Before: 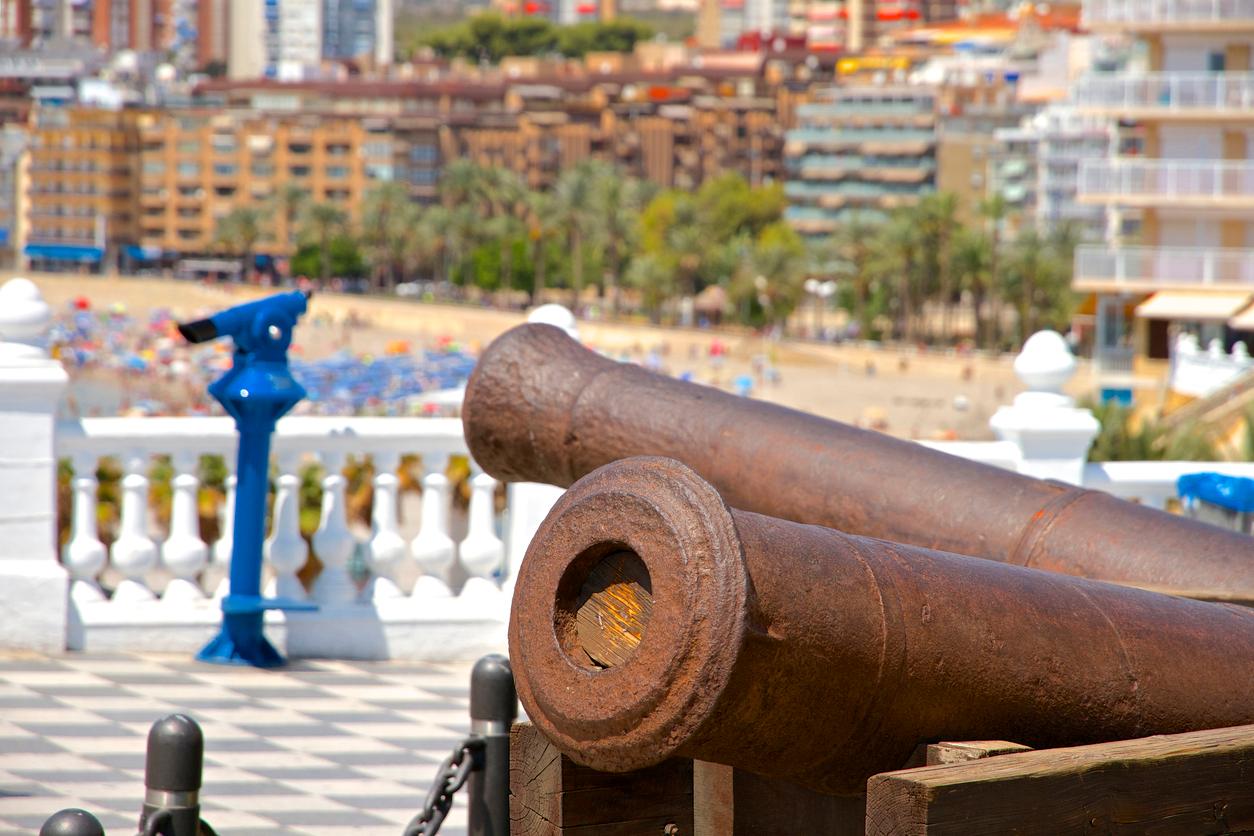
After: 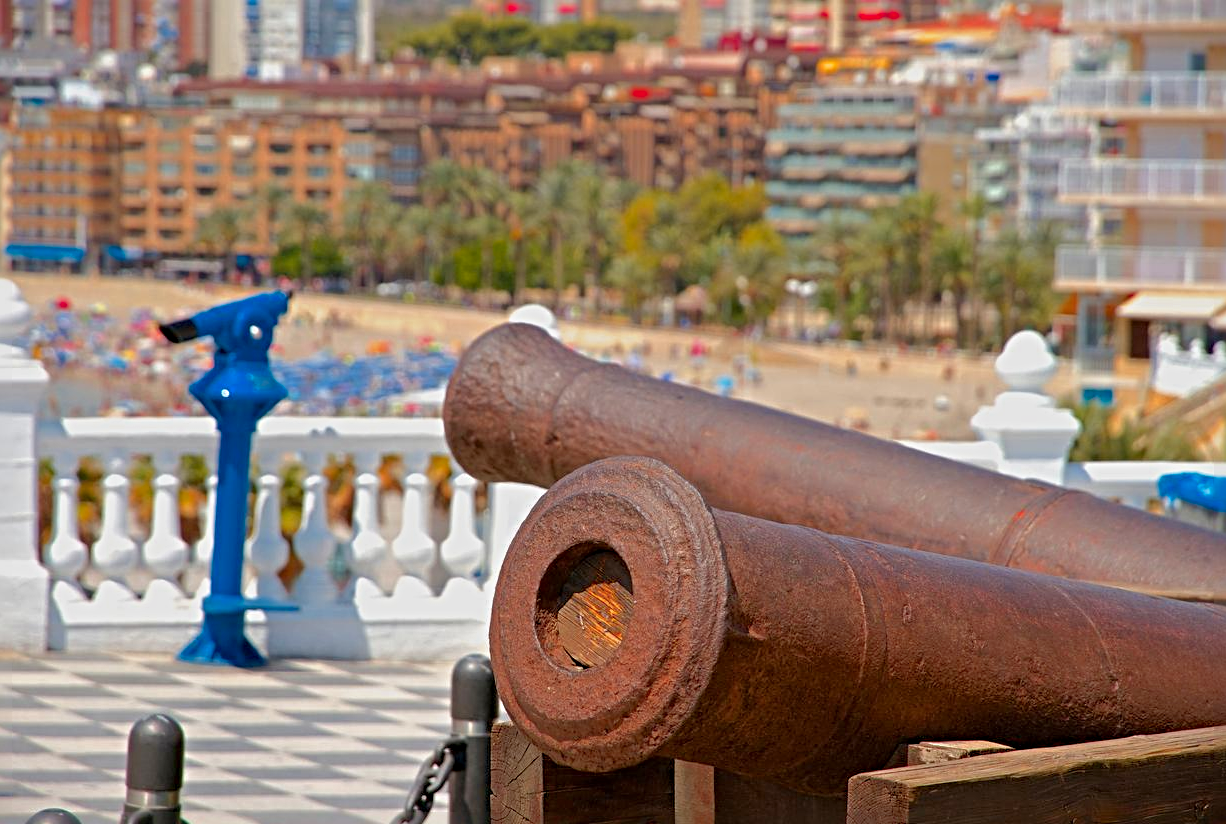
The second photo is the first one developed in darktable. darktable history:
crop and rotate: left 1.547%, right 0.669%, bottom 1.359%
sharpen: radius 4.889
color zones: curves: ch1 [(0.235, 0.558) (0.75, 0.5)]; ch2 [(0.25, 0.462) (0.749, 0.457)]
tone equalizer: -8 EV 0.243 EV, -7 EV 0.388 EV, -6 EV 0.451 EV, -5 EV 0.232 EV, -3 EV -0.259 EV, -2 EV -0.411 EV, -1 EV -0.404 EV, +0 EV -0.271 EV, edges refinement/feathering 500, mask exposure compensation -1.57 EV, preserve details no
